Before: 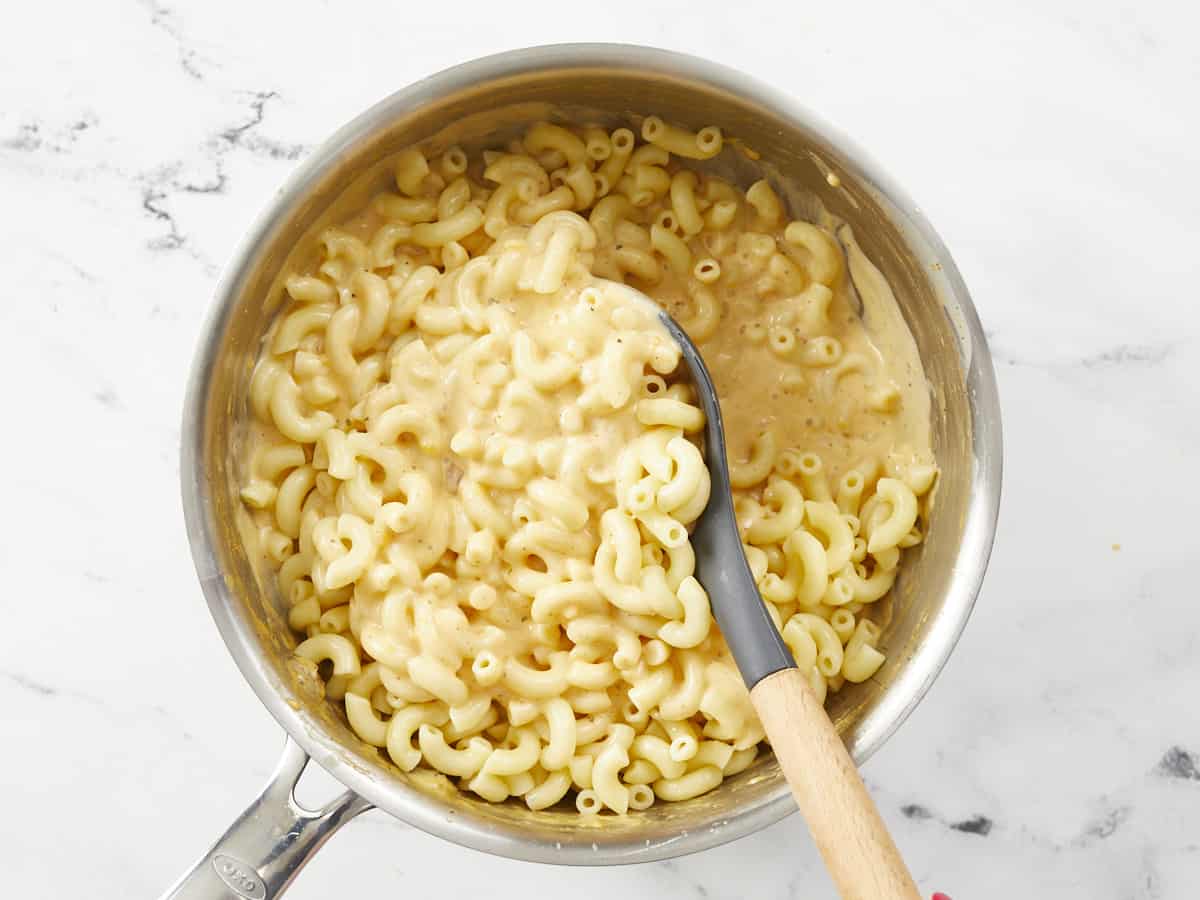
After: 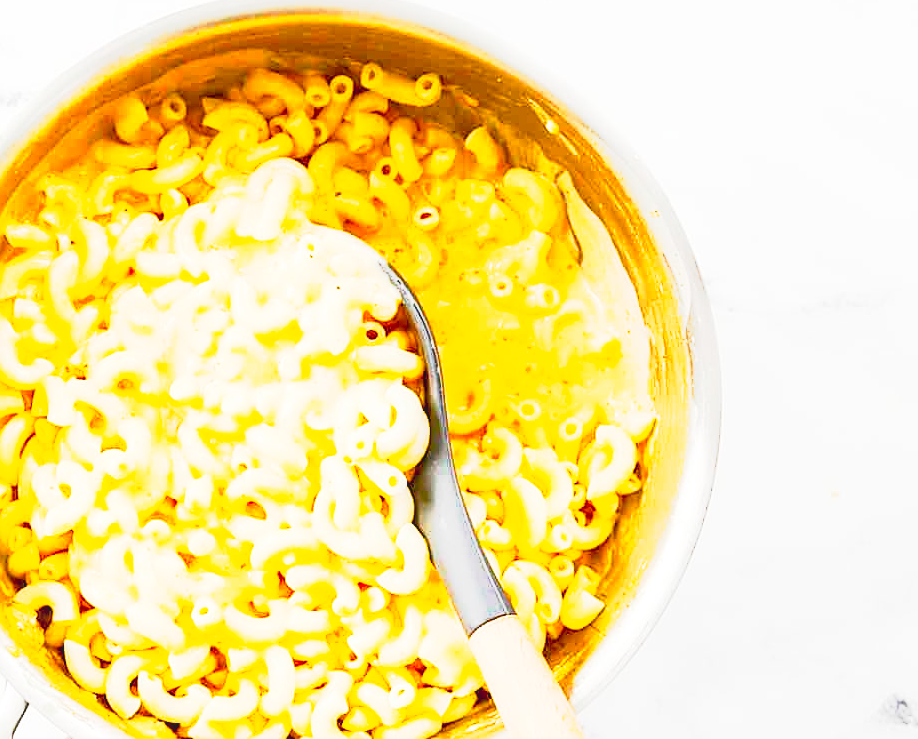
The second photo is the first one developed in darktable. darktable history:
exposure: black level correction 0.009, compensate highlight preservation false
crop: left 23.479%, top 5.912%, bottom 11.883%
tone curve: curves: ch0 [(0, 0) (0.003, 0.005) (0.011, 0.018) (0.025, 0.041) (0.044, 0.072) (0.069, 0.113) (0.1, 0.163) (0.136, 0.221) (0.177, 0.289) (0.224, 0.366) (0.277, 0.452) (0.335, 0.546) (0.399, 0.65) (0.468, 0.763) (0.543, 0.885) (0.623, 0.93) (0.709, 0.946) (0.801, 0.963) (0.898, 0.981) (1, 1)], preserve colors none
sharpen: on, module defaults
local contrast: detail 110%
color balance rgb: power › hue 72.89°, perceptual saturation grading › global saturation 19.603%
contrast brightness saturation: contrast 0.085, saturation 0.196
